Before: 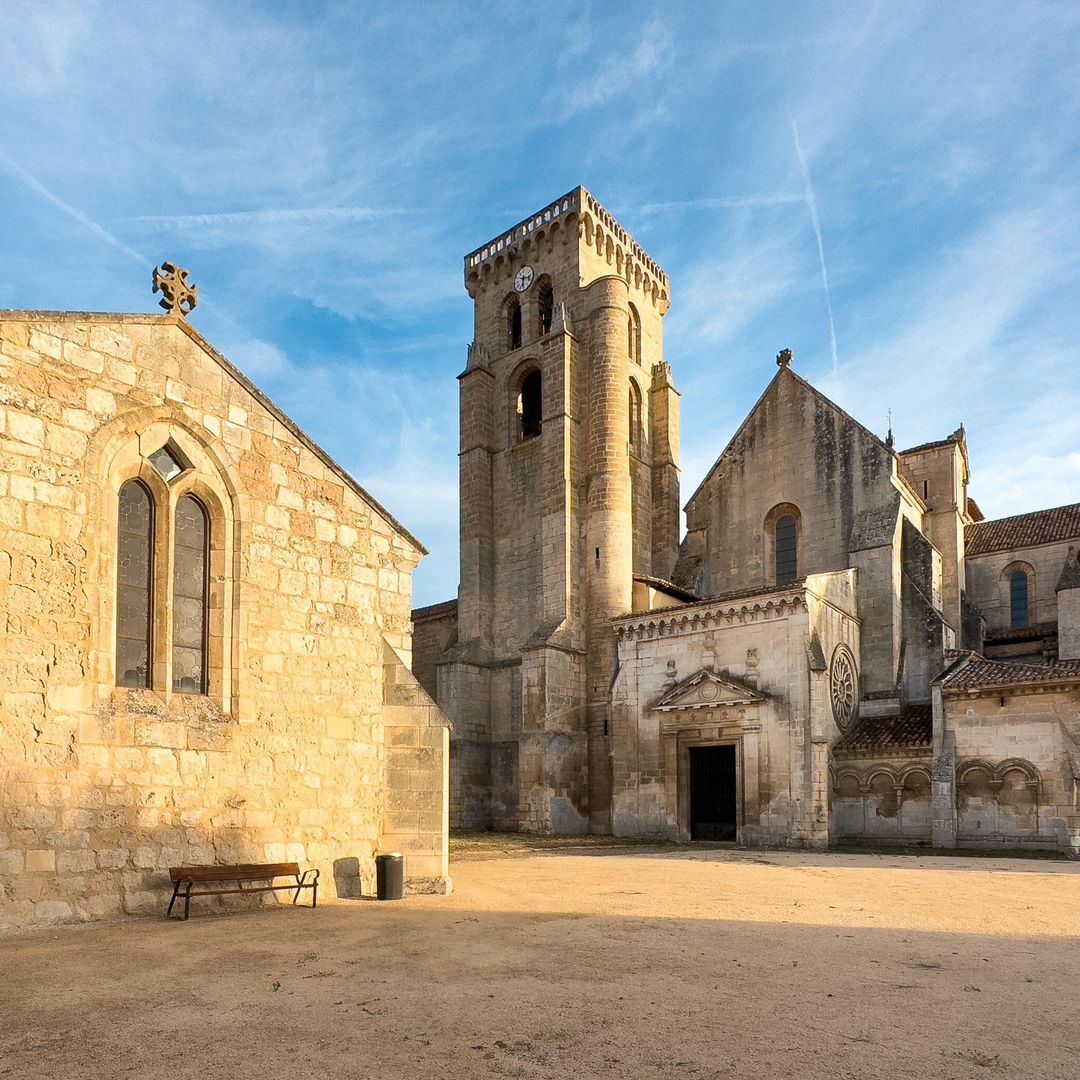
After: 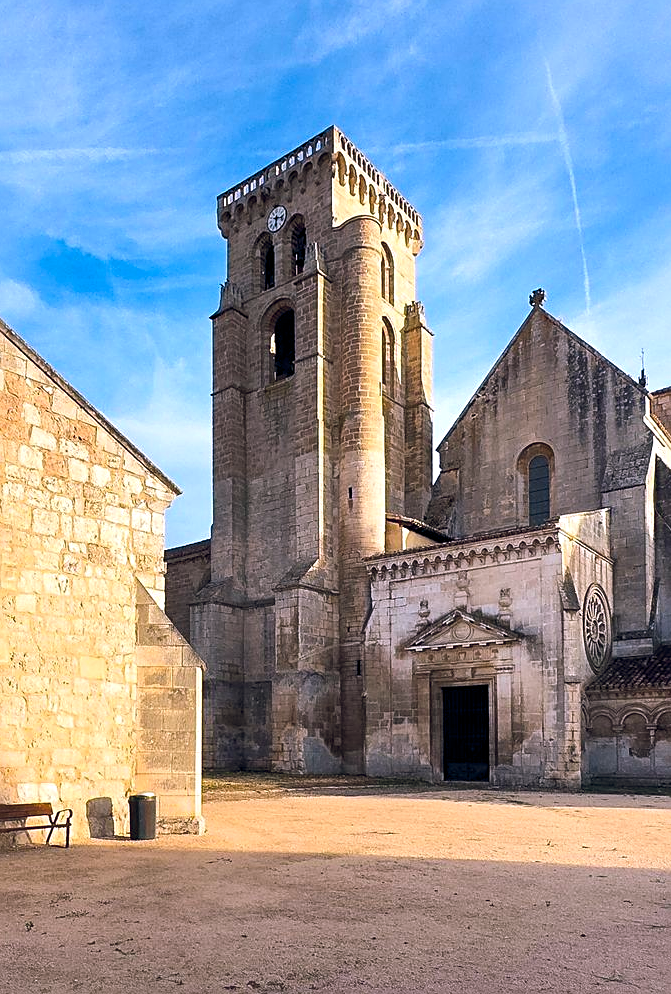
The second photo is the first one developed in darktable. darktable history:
color calibration: illuminant as shot in camera, x 0.363, y 0.384, temperature 4530.68 K
color balance rgb: shadows lift › chroma 2.004%, shadows lift › hue 214.98°, global offset › chroma 0.101%, global offset › hue 250.42°, linear chroma grading › mid-tones 7.338%, perceptual saturation grading › global saturation 19.889%, perceptual brilliance grading › highlights 5.297%, perceptual brilliance grading › shadows -9.496%
sharpen: on, module defaults
crop and rotate: left 23.008%, top 5.621%, right 14.842%, bottom 2.279%
